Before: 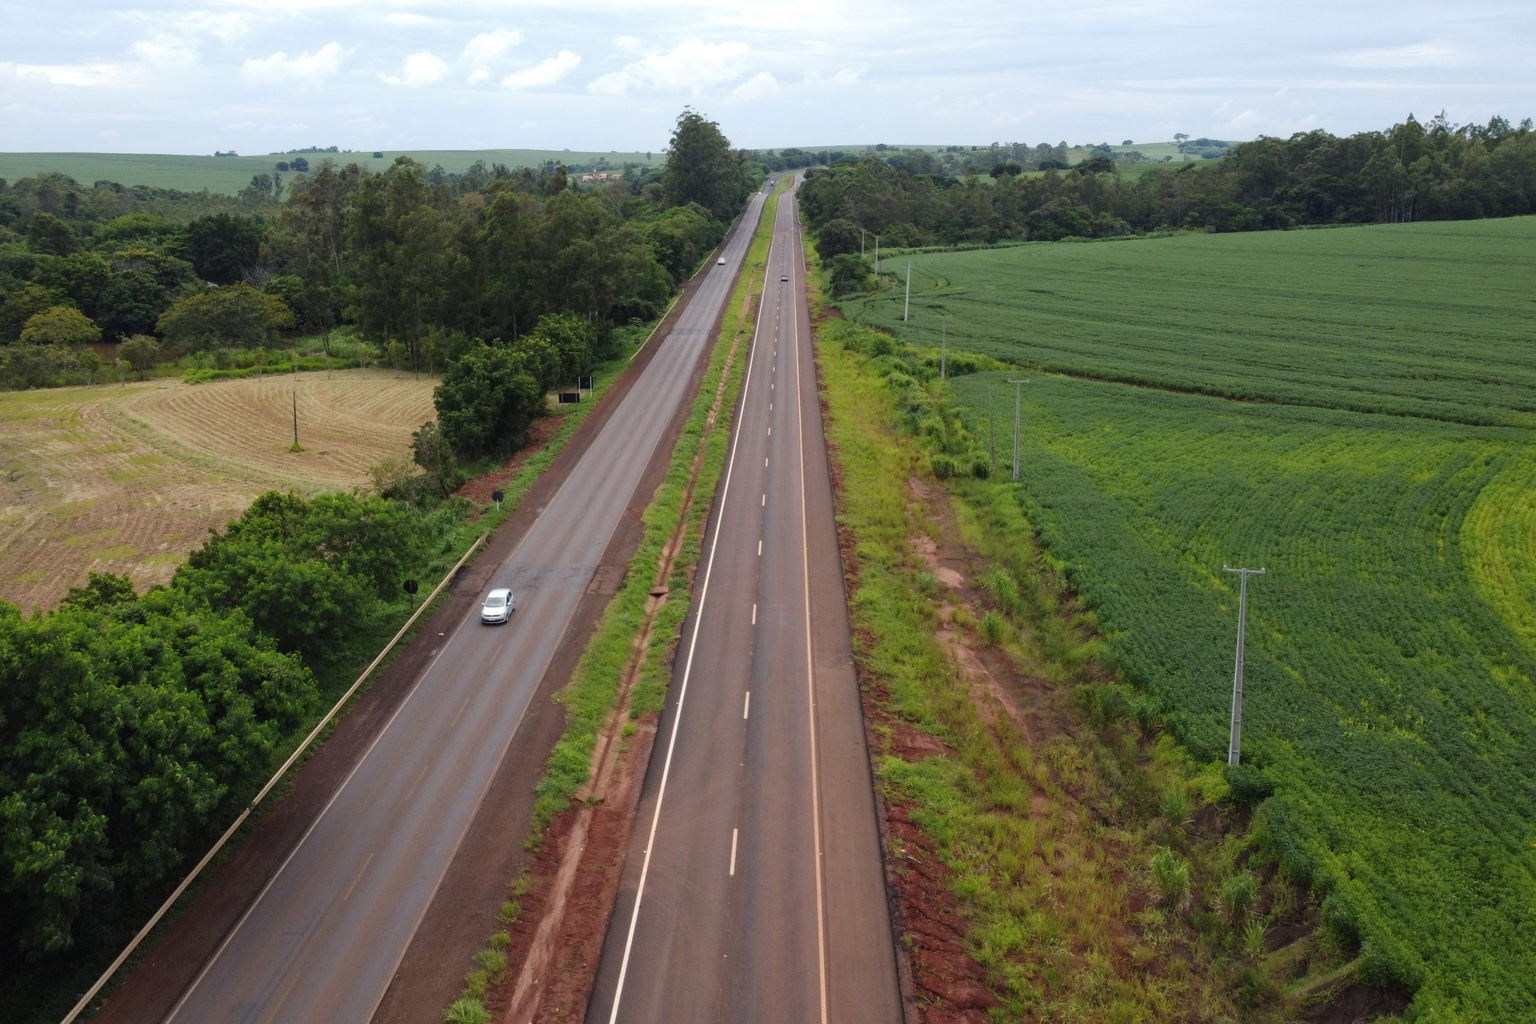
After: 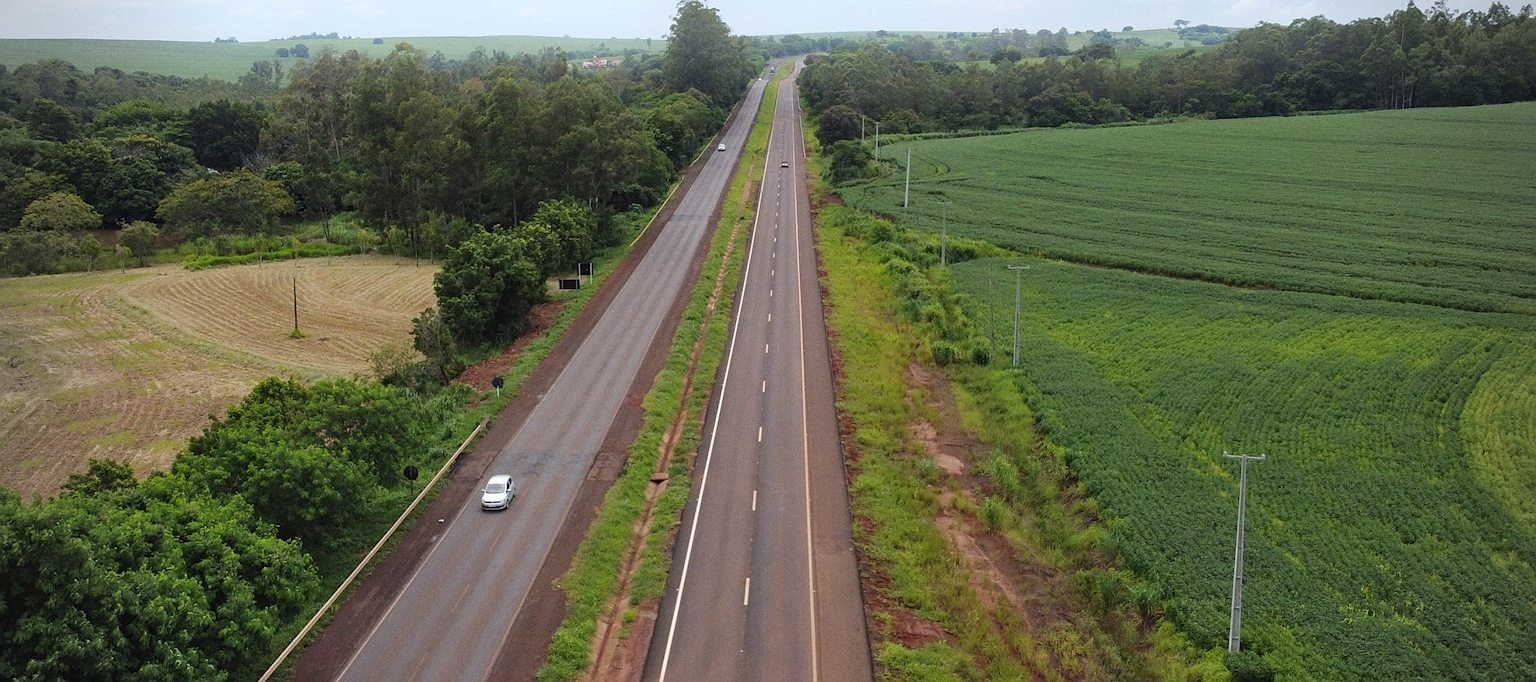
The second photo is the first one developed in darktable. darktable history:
grain: strength 26%
exposure: compensate highlight preservation false
bloom: size 16%, threshold 98%, strength 20%
sharpen: on, module defaults
vignetting: fall-off radius 45%, brightness -0.33
crop: top 11.166%, bottom 22.168%
shadows and highlights: shadows 43.71, white point adjustment -1.46, soften with gaussian
tone equalizer: on, module defaults
